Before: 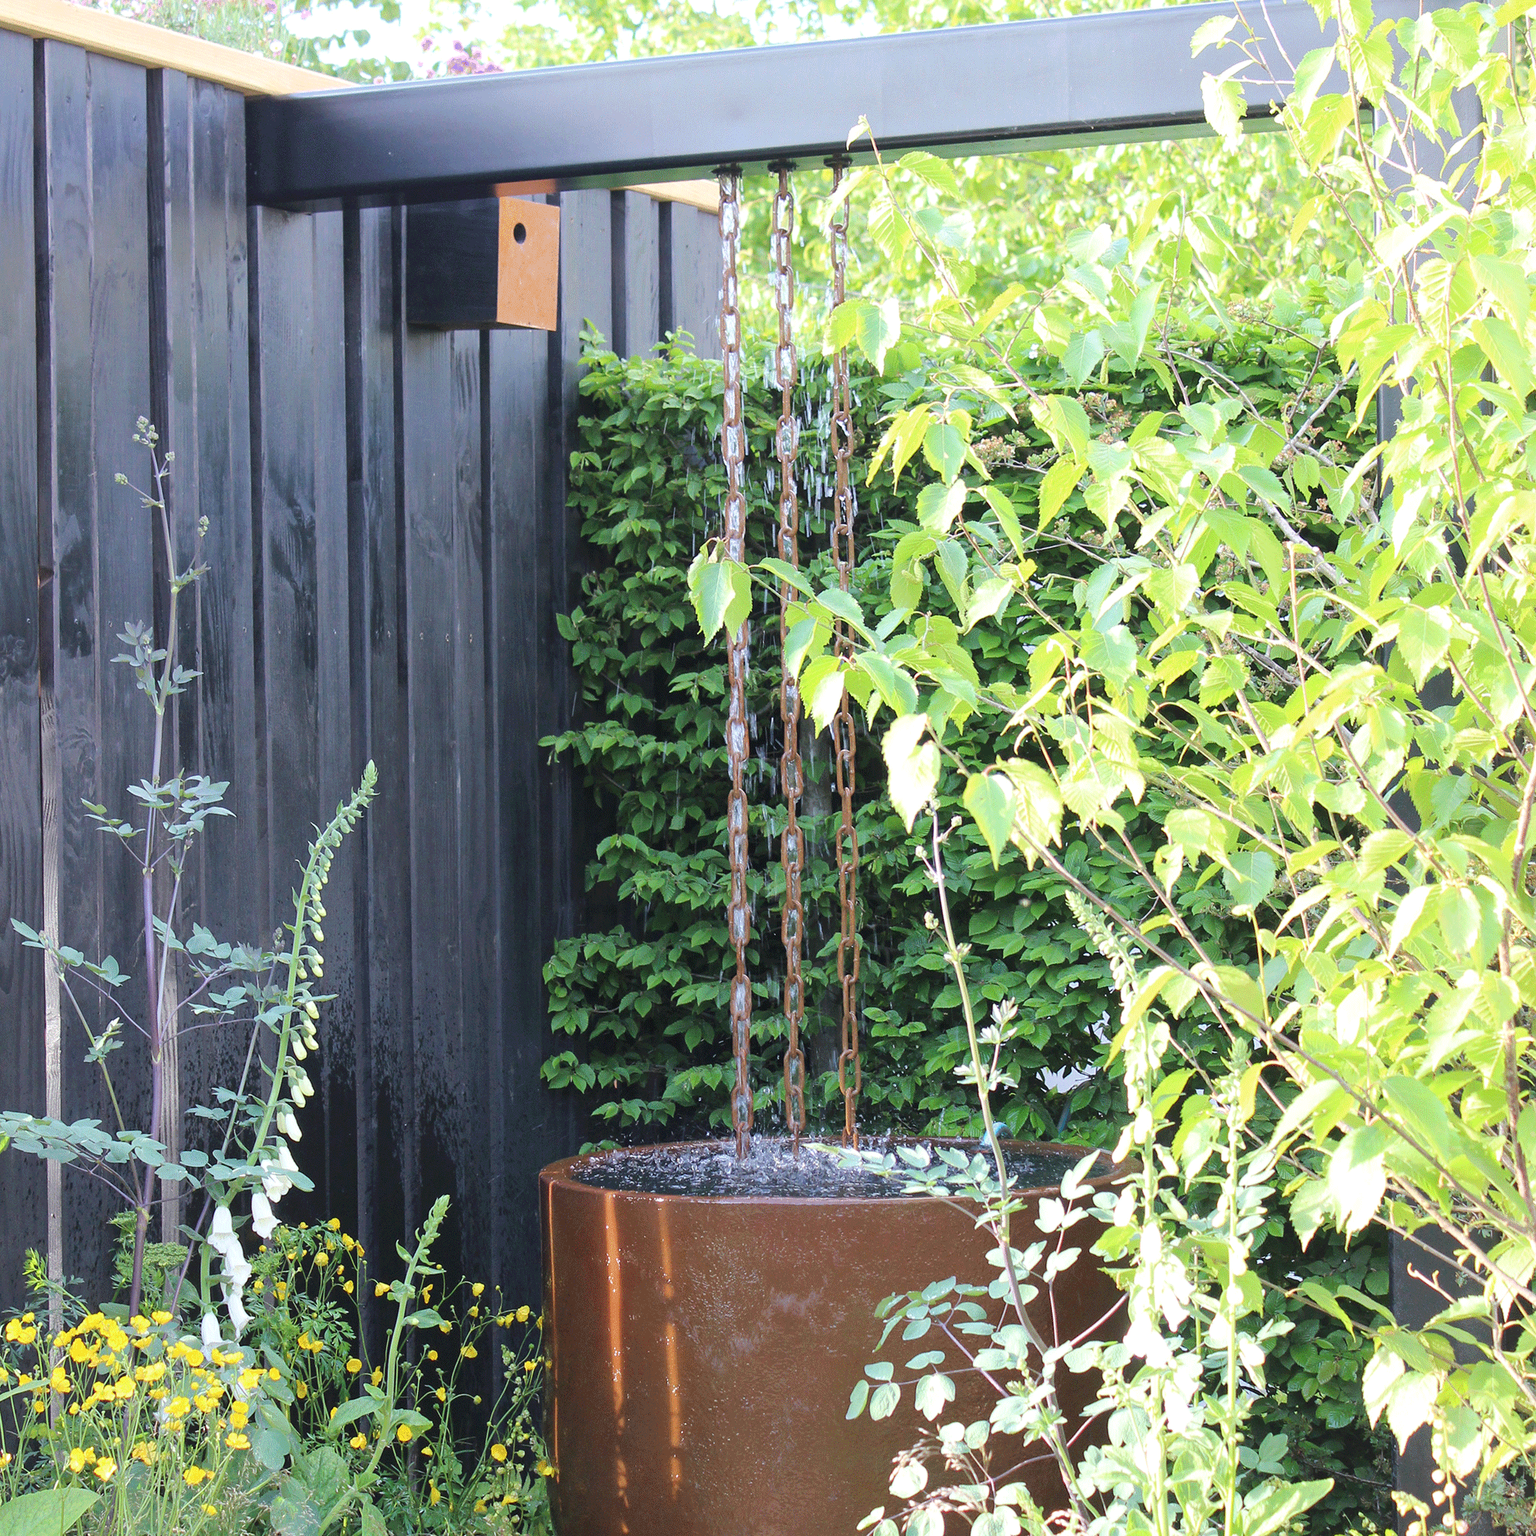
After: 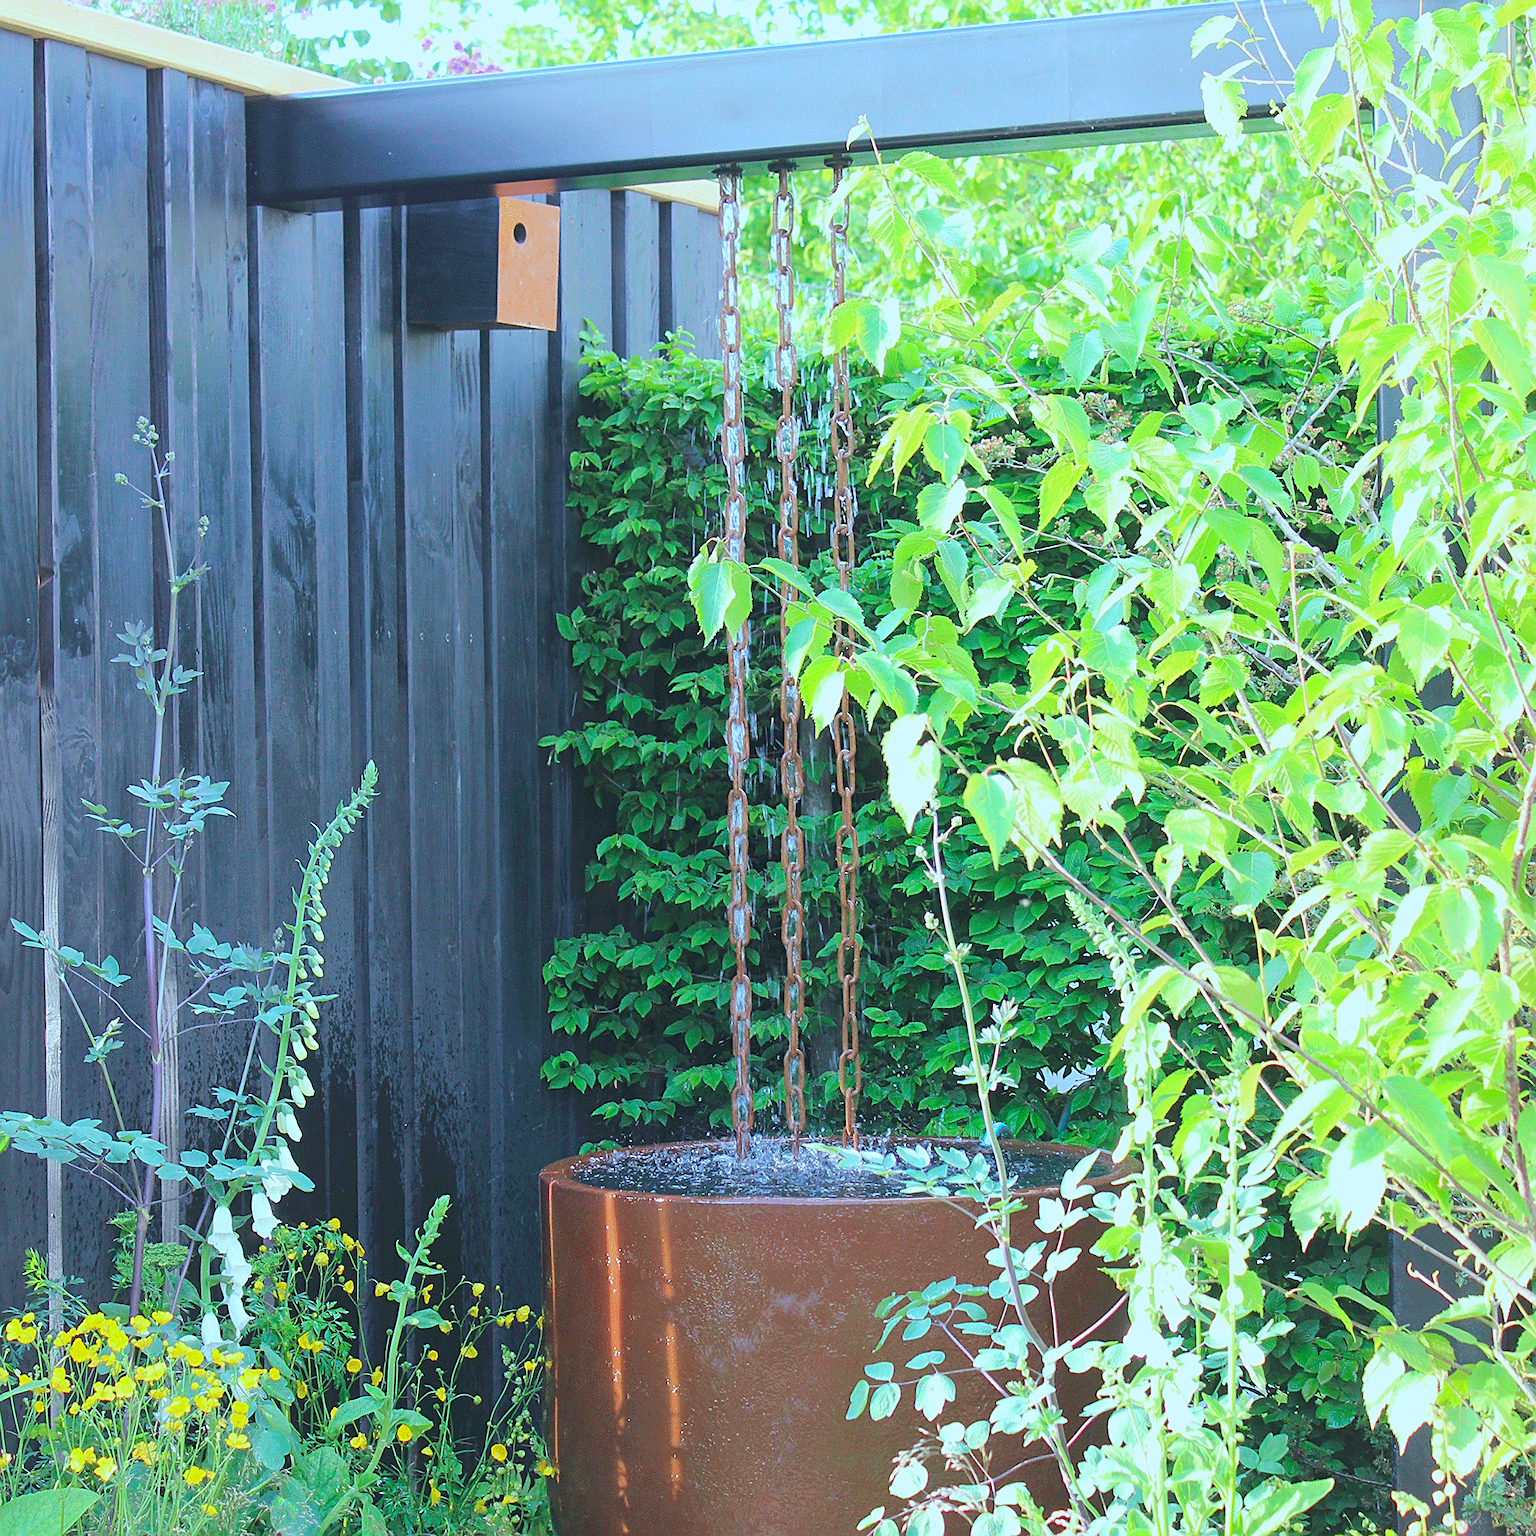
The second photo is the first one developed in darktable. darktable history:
color calibration: output R [0.946, 0.065, -0.013, 0], output G [-0.246, 1.264, -0.017, 0], output B [0.046, -0.098, 1.05, 0], illuminant F (fluorescent), F source F9 (Cool White Deluxe 4150 K) – high CRI, x 0.374, y 0.373, temperature 4156.55 K
contrast brightness saturation: contrast -0.102, brightness 0.054, saturation 0.08
sharpen: on, module defaults
